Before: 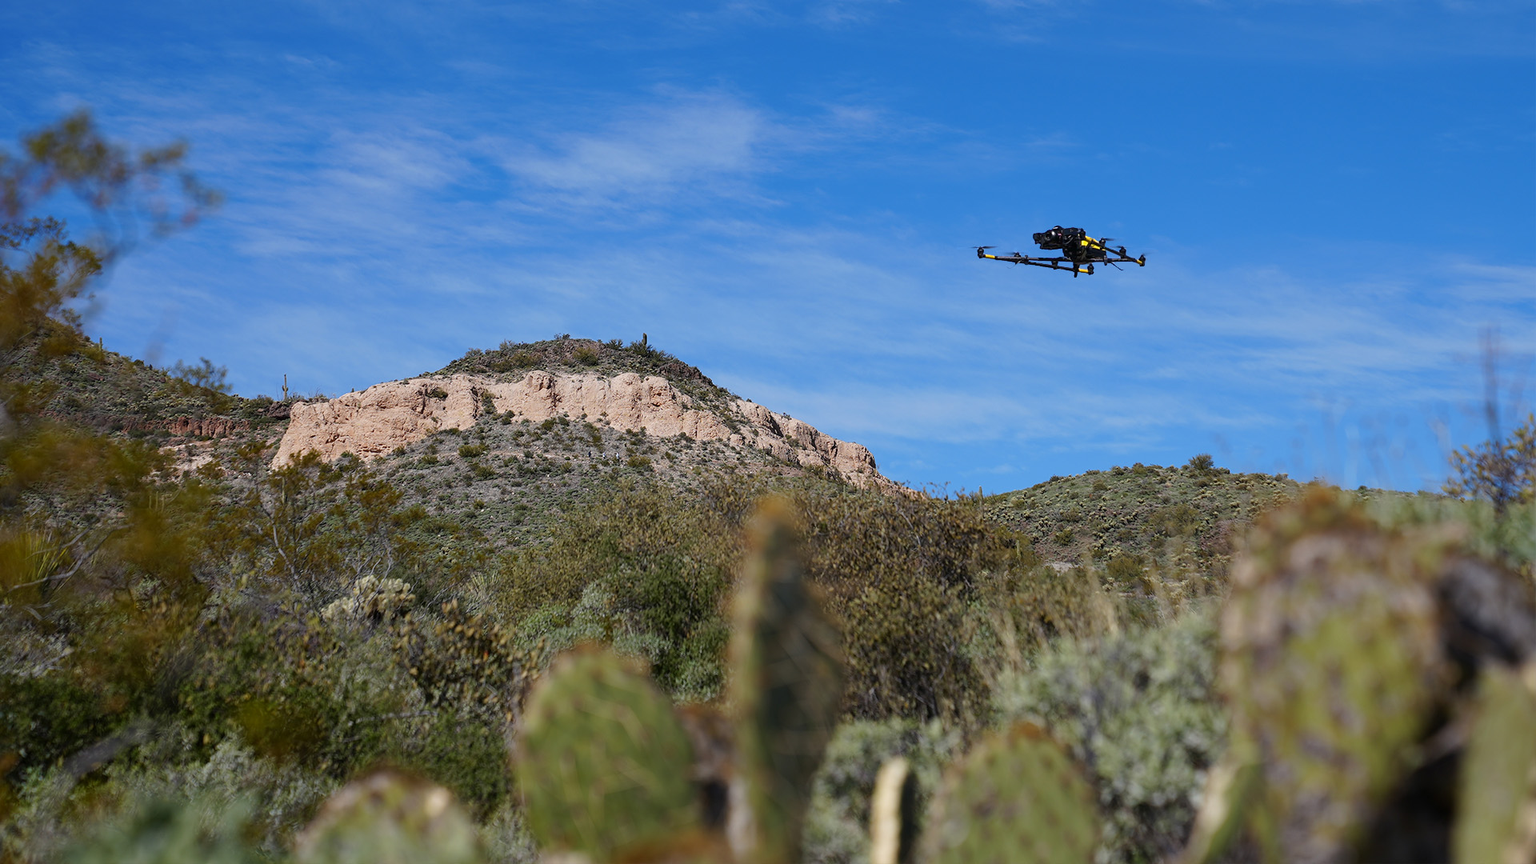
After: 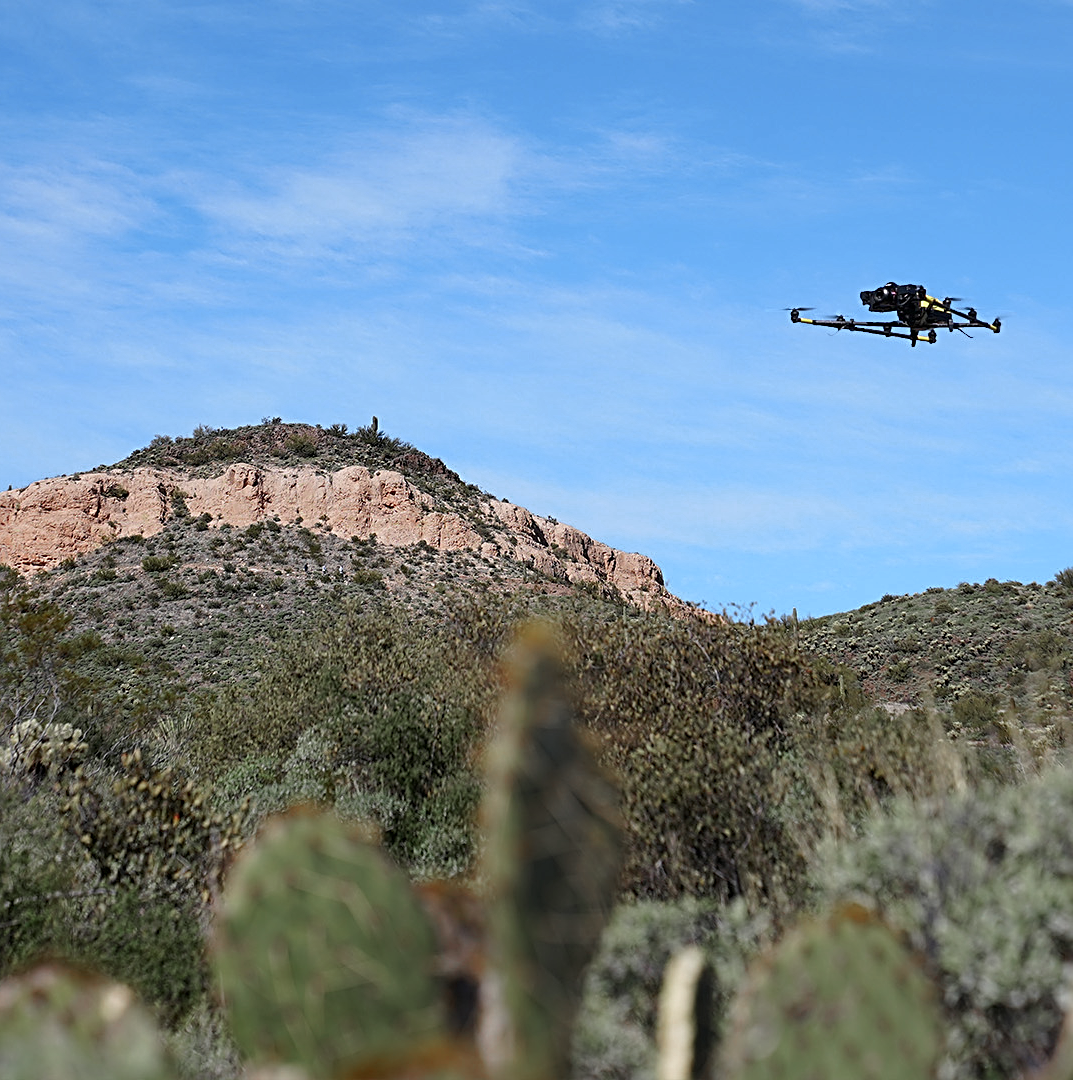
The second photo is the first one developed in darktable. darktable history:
sharpen: radius 3.135
crop and rotate: left 22.454%, right 21.628%
color zones: curves: ch0 [(0, 0.466) (0.128, 0.466) (0.25, 0.5) (0.375, 0.456) (0.5, 0.5) (0.625, 0.5) (0.737, 0.652) (0.875, 0.5)]; ch1 [(0, 0.603) (0.125, 0.618) (0.261, 0.348) (0.372, 0.353) (0.497, 0.363) (0.611, 0.45) (0.731, 0.427) (0.875, 0.518) (0.998, 0.652)]; ch2 [(0, 0.559) (0.125, 0.451) (0.253, 0.564) (0.37, 0.578) (0.5, 0.466) (0.625, 0.471) (0.731, 0.471) (0.88, 0.485)]
